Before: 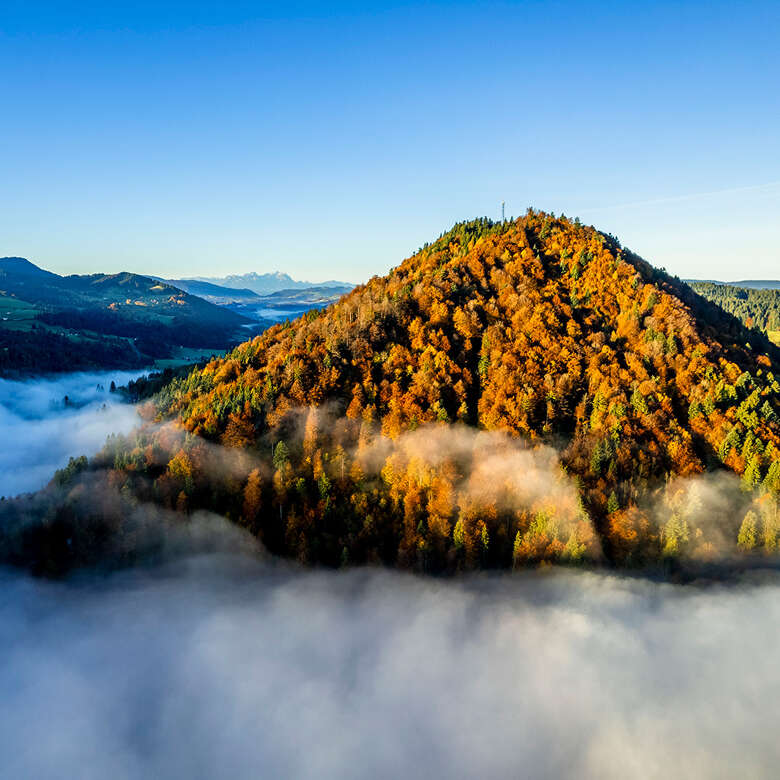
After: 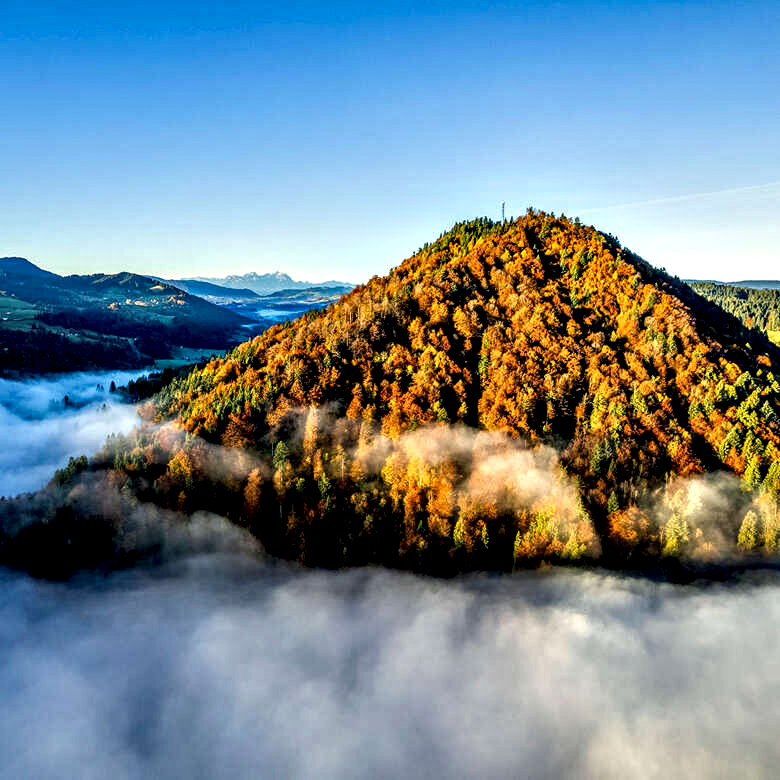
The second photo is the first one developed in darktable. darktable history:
local contrast: detail 130%
contrast equalizer: octaves 7, y [[0.6 ×6], [0.55 ×6], [0 ×6], [0 ×6], [0 ×6]]
